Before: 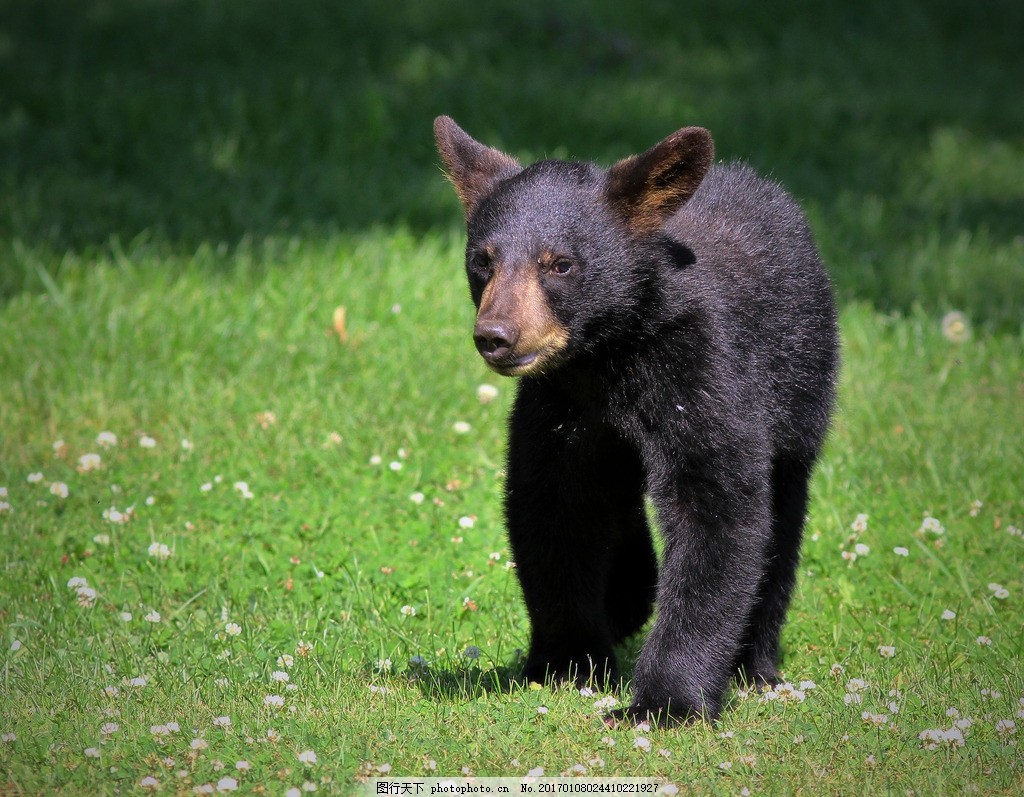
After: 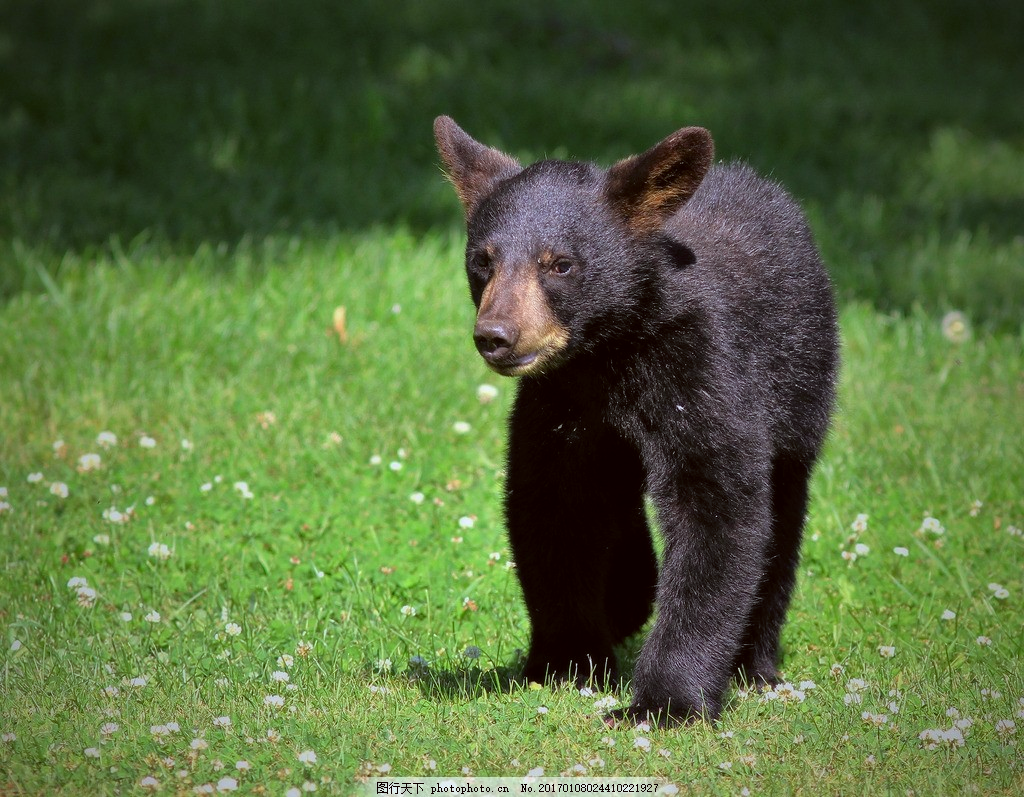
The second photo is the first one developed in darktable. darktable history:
color correction: highlights a* -4.97, highlights b* -3.15, shadows a* 3.81, shadows b* 4.16
